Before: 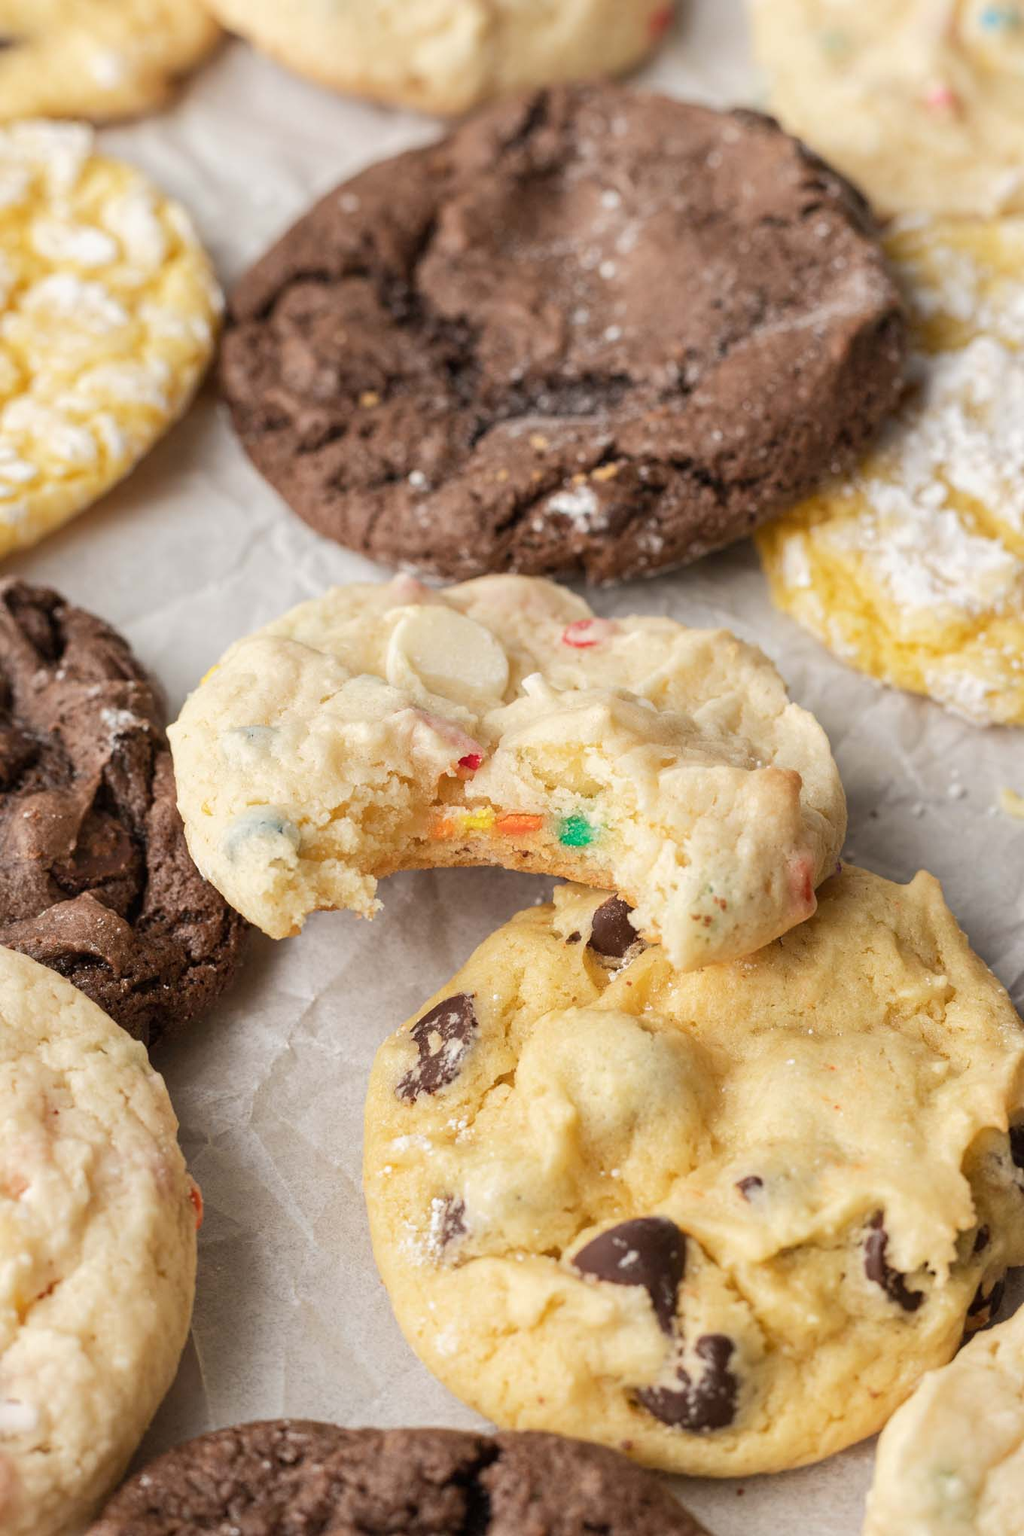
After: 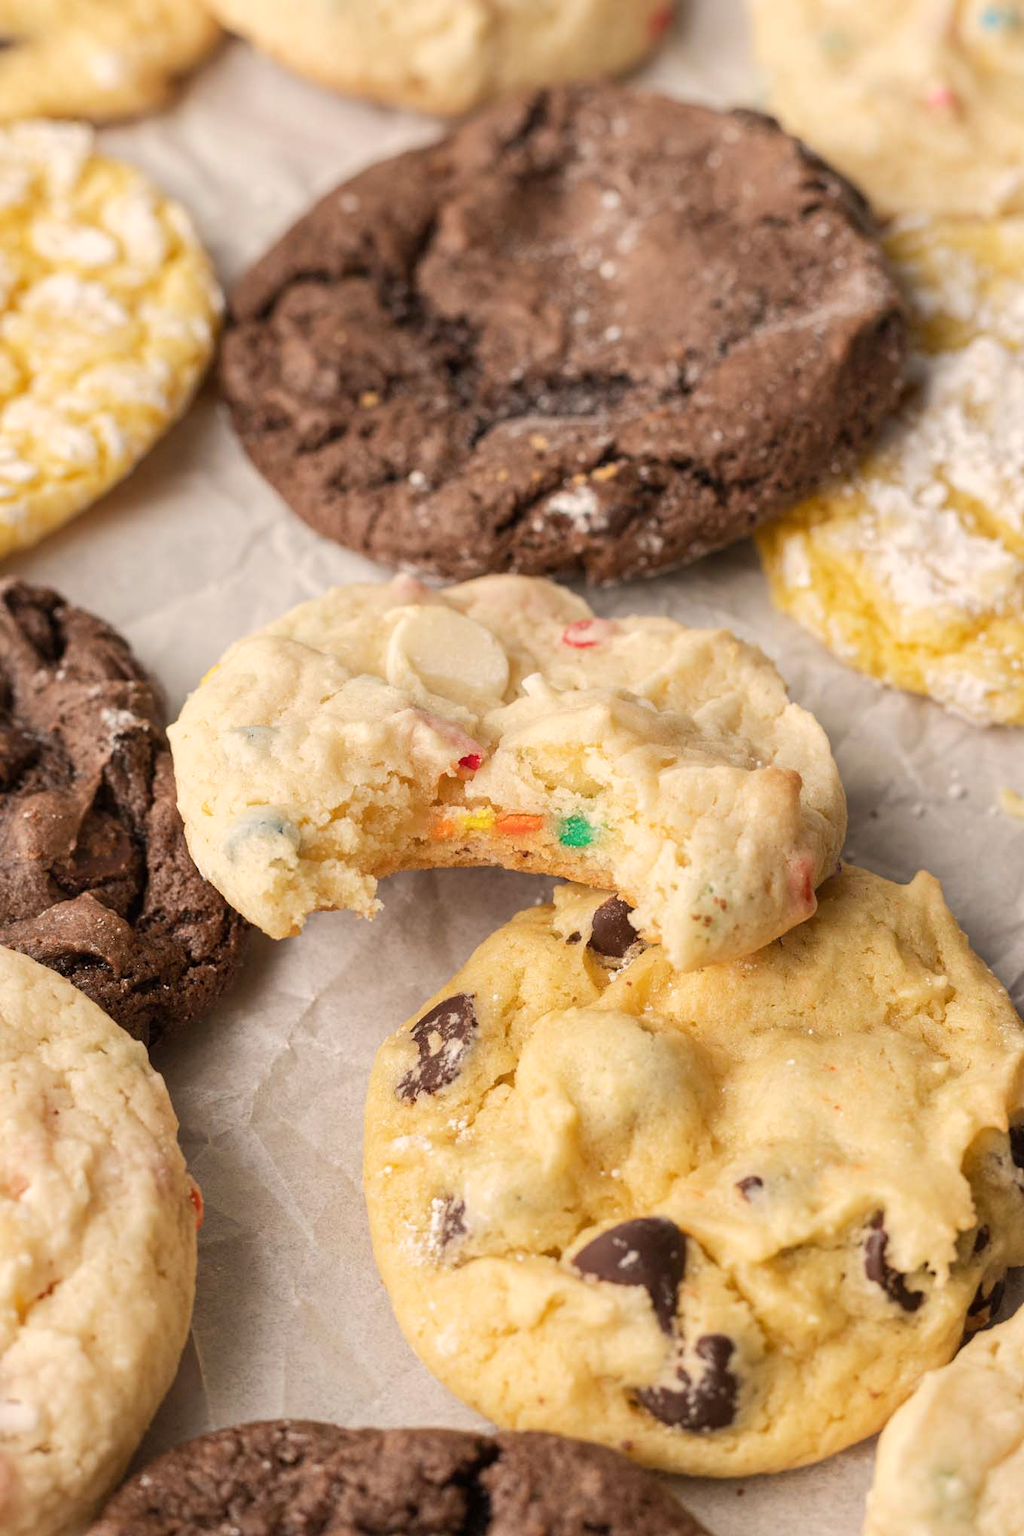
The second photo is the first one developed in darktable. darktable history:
base curve: curves: ch0 [(0, 0) (0.989, 0.992)], preserve colors none
white balance: red 1.009, blue 0.985
color correction: highlights a* 3.84, highlights b* 5.07
